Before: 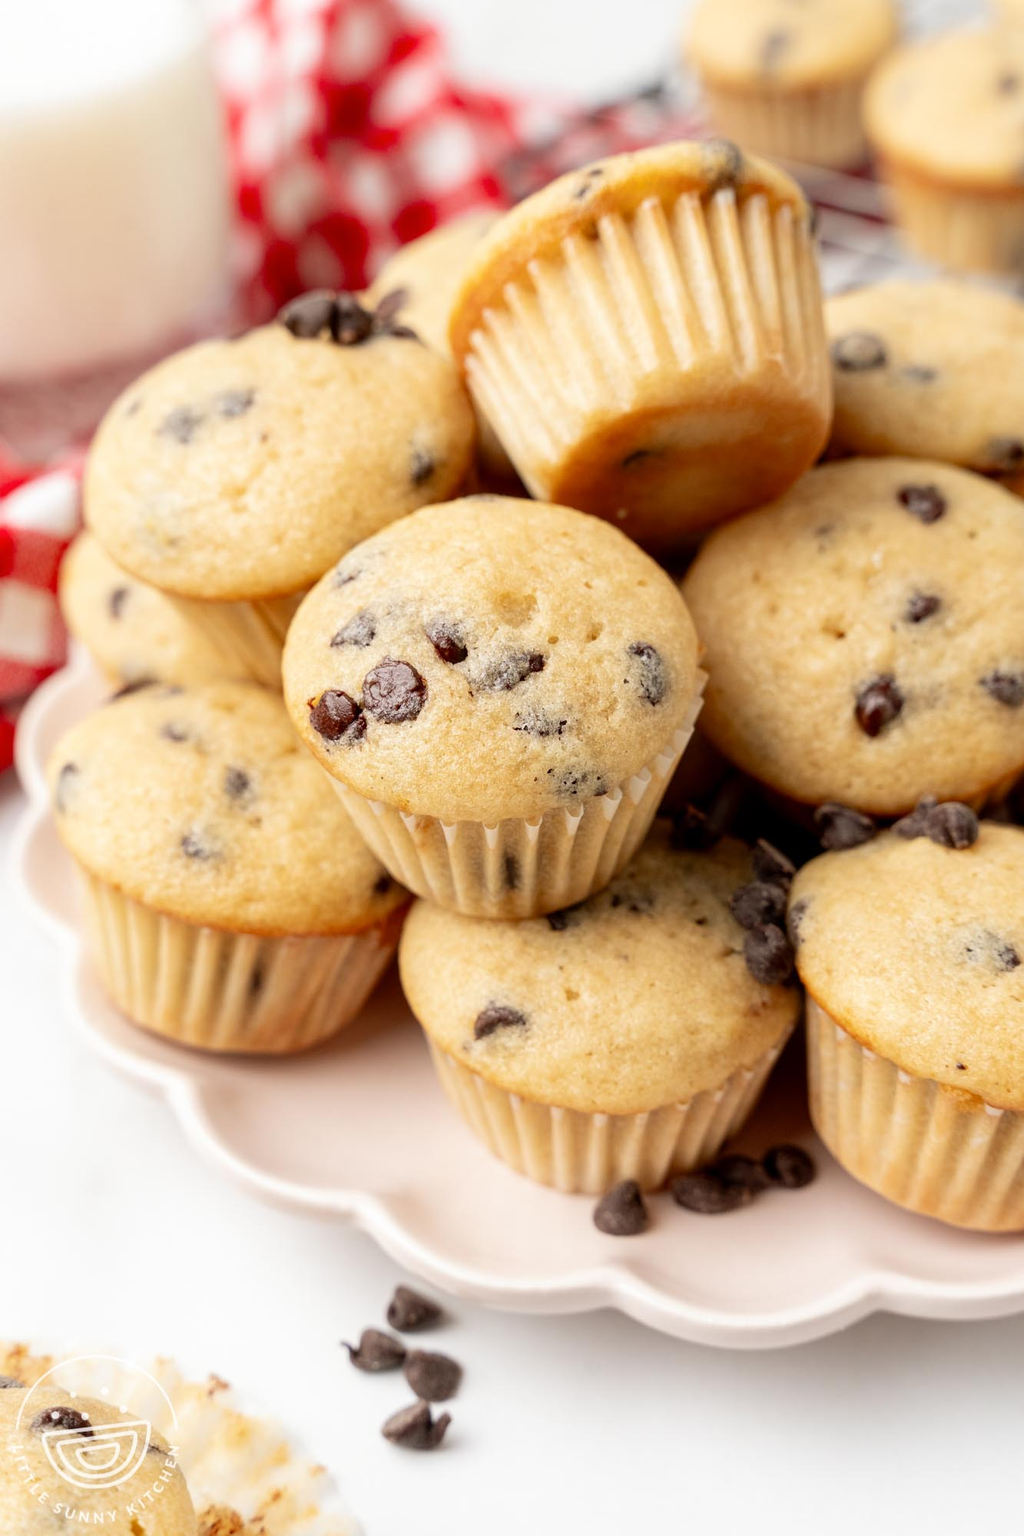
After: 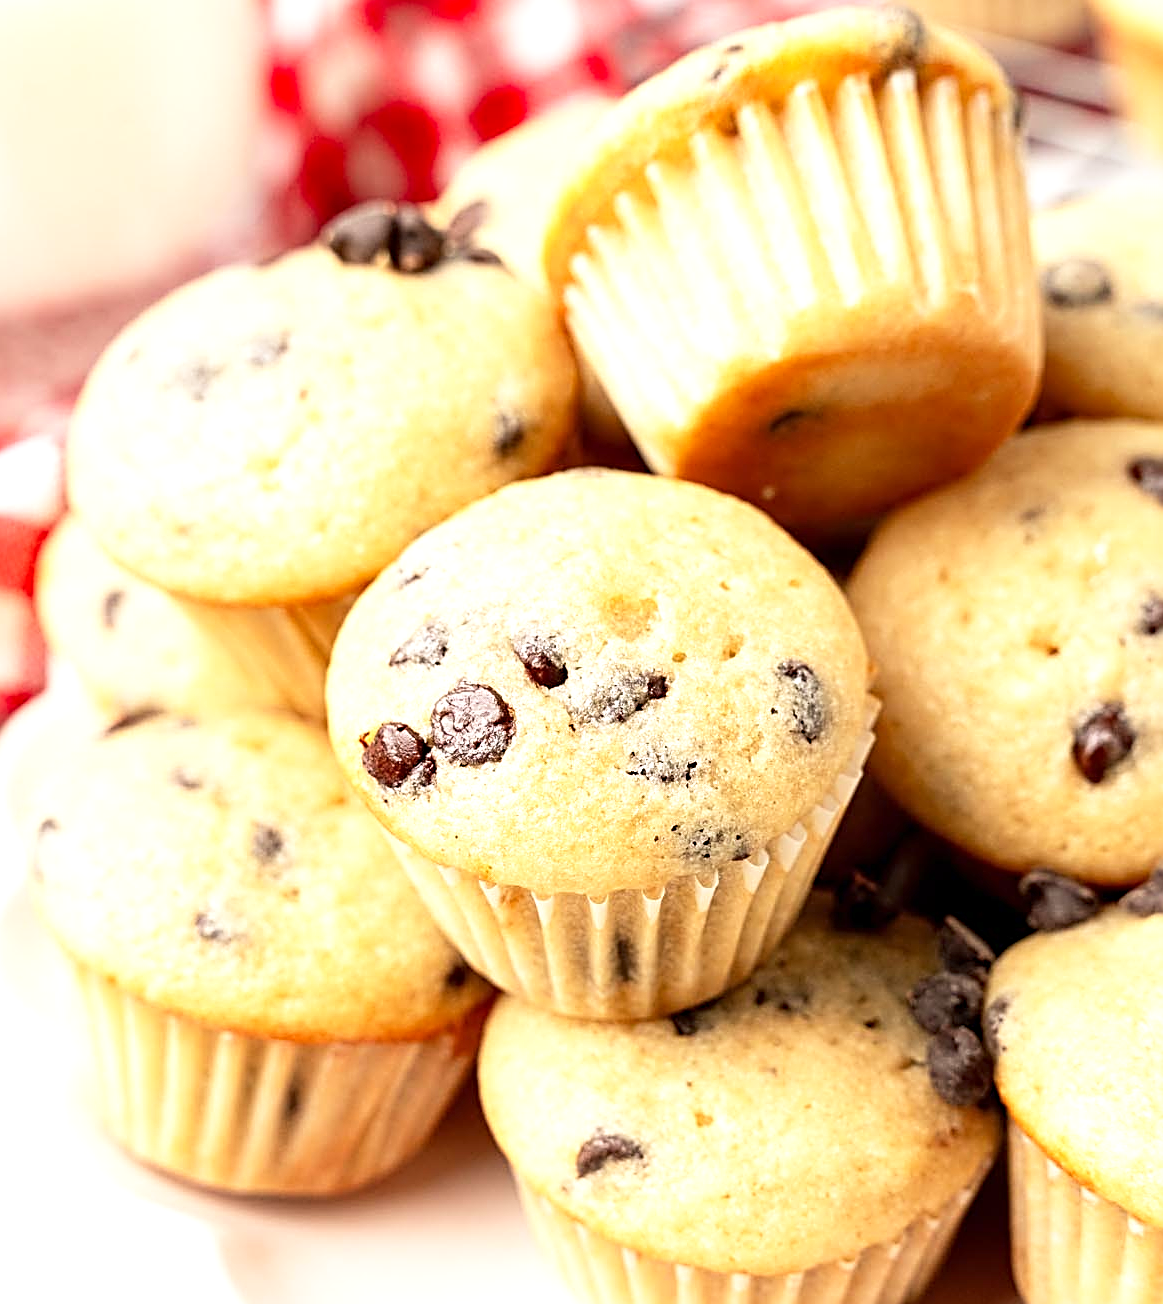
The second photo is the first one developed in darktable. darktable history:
base curve: curves: ch0 [(0, 0) (0.557, 0.834) (1, 1)], preserve colors none
levels: levels [0, 0.48, 0.961]
sharpen: radius 2.973, amount 0.758
crop: left 3.079%, top 8.811%, right 9.631%, bottom 25.97%
